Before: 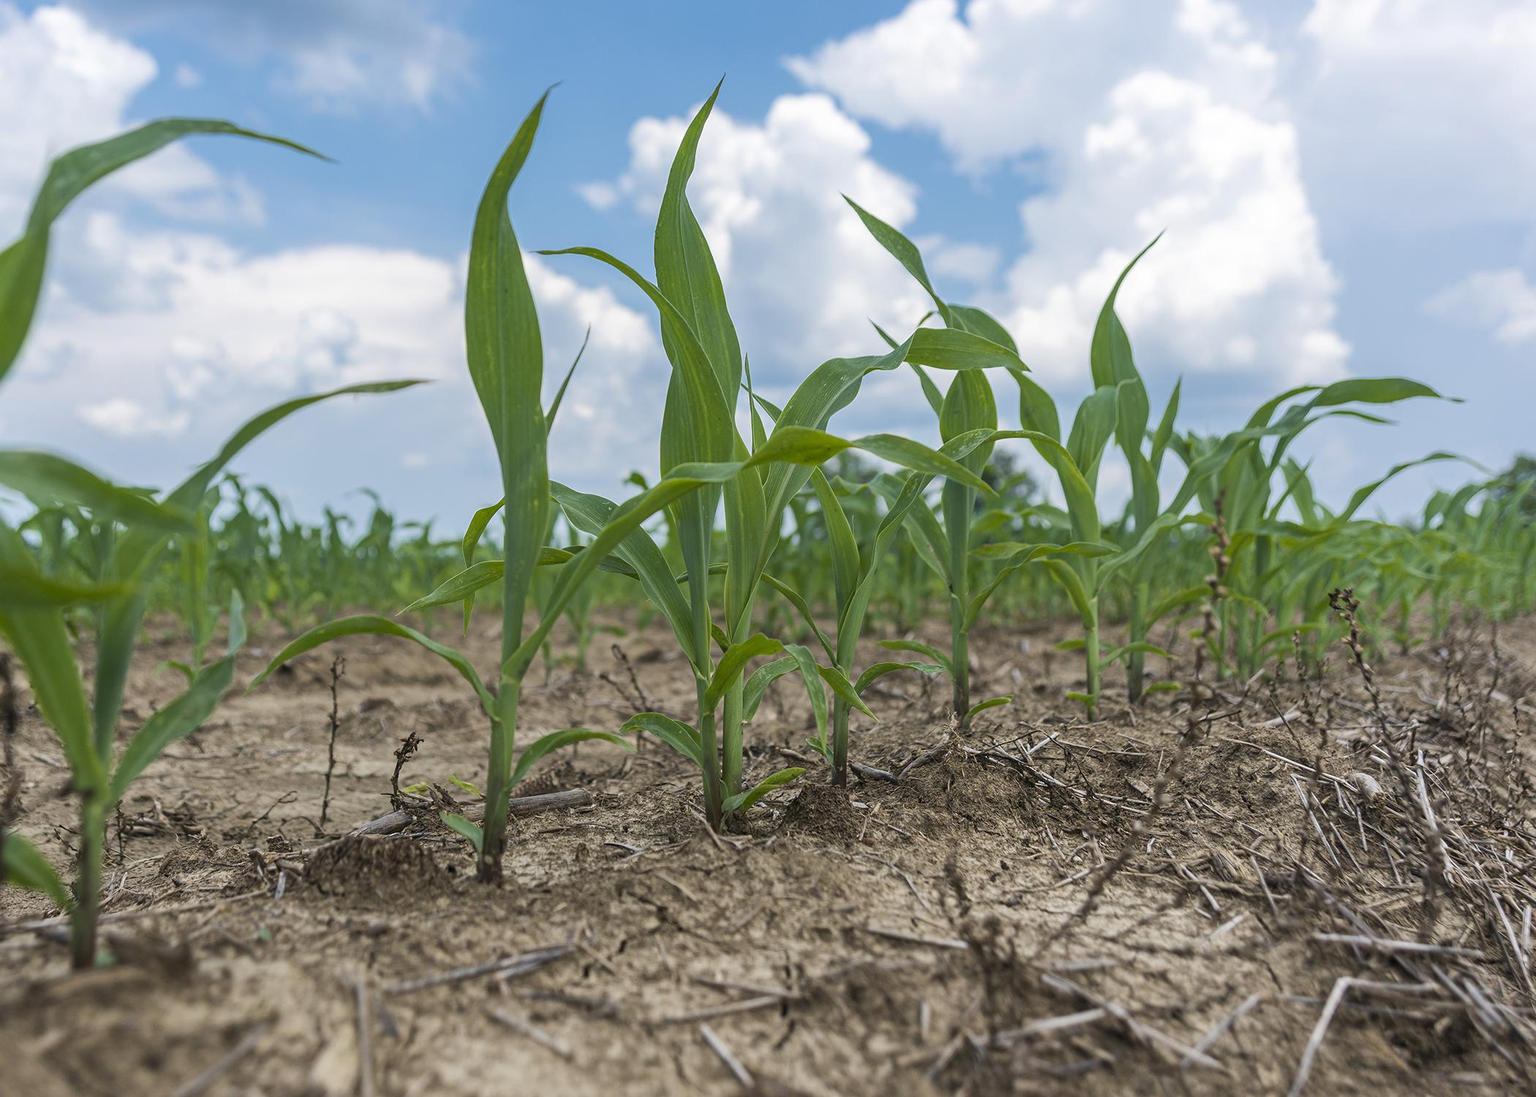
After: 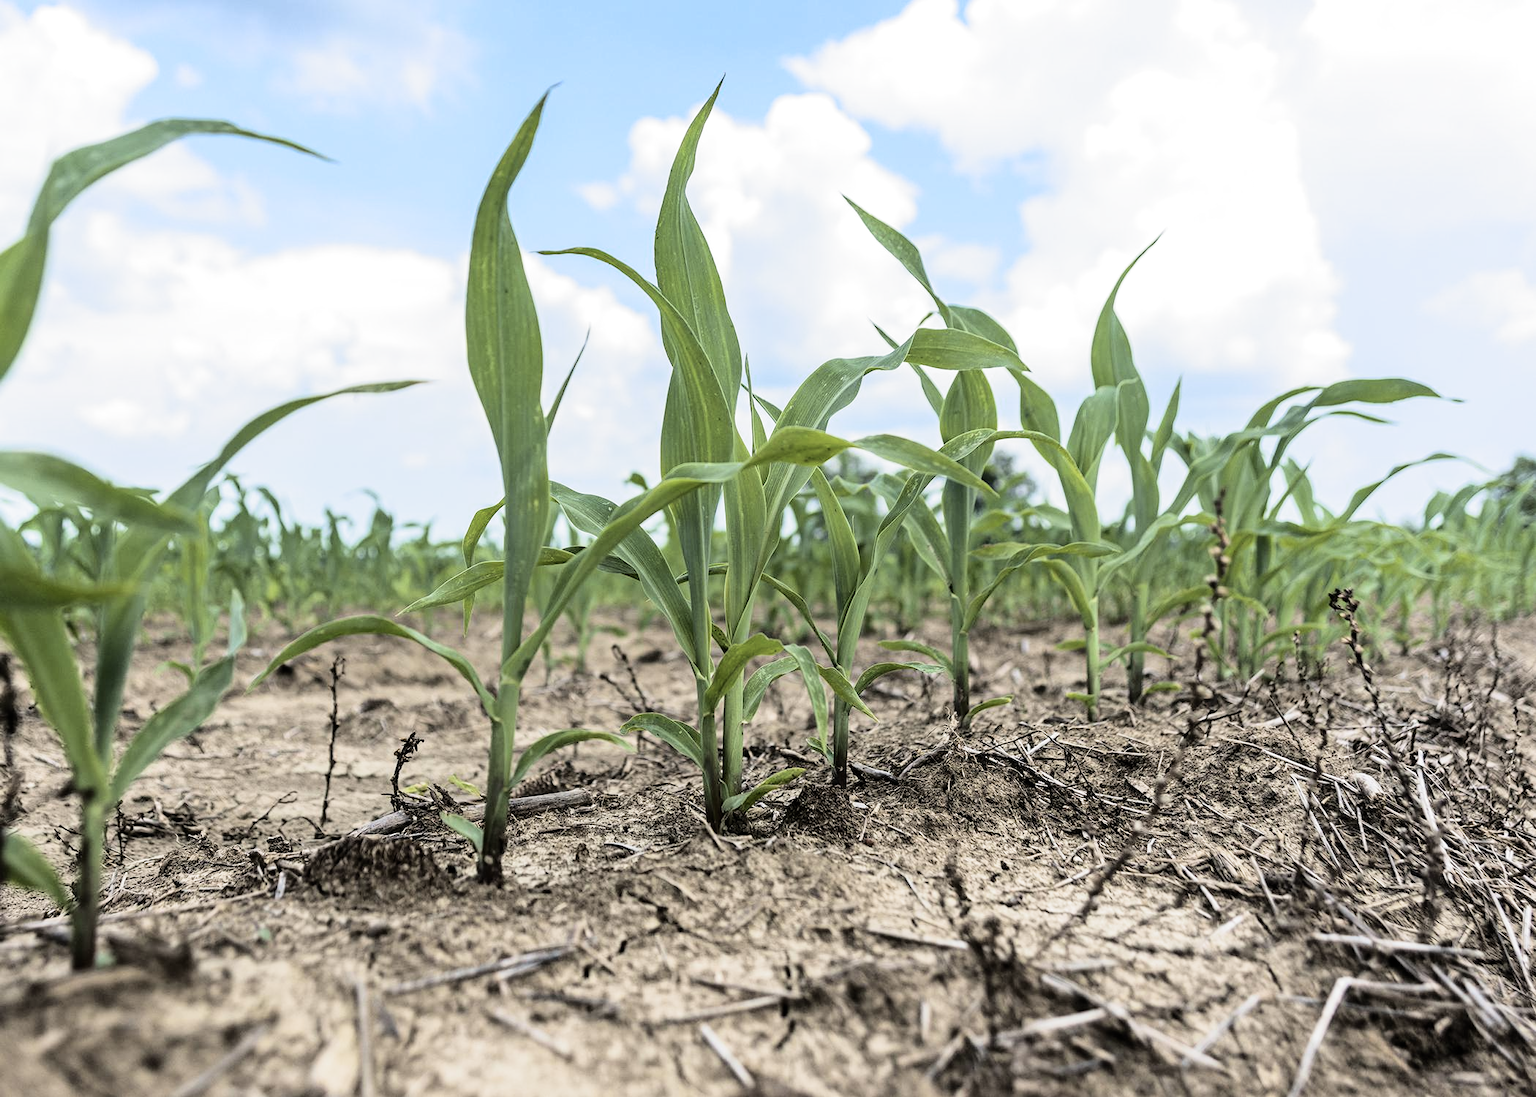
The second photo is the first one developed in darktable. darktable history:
levels: mode automatic
tone curve: curves: ch0 [(0, 0) (0.003, 0.003) (0.011, 0.01) (0.025, 0.023) (0.044, 0.041) (0.069, 0.064) (0.1, 0.094) (0.136, 0.143) (0.177, 0.205) (0.224, 0.281) (0.277, 0.367) (0.335, 0.457) (0.399, 0.542) (0.468, 0.629) (0.543, 0.711) (0.623, 0.788) (0.709, 0.863) (0.801, 0.912) (0.898, 0.955) (1, 1)], color space Lab, independent channels, preserve colors none
filmic rgb: black relative exposure -8.2 EV, white relative exposure 2.2 EV, threshold 3 EV, hardness 7.11, latitude 75%, contrast 1.325, highlights saturation mix -2%, shadows ↔ highlights balance 30%, preserve chrominance RGB euclidean norm, color science v5 (2021), contrast in shadows safe, contrast in highlights safe, enable highlight reconstruction true
